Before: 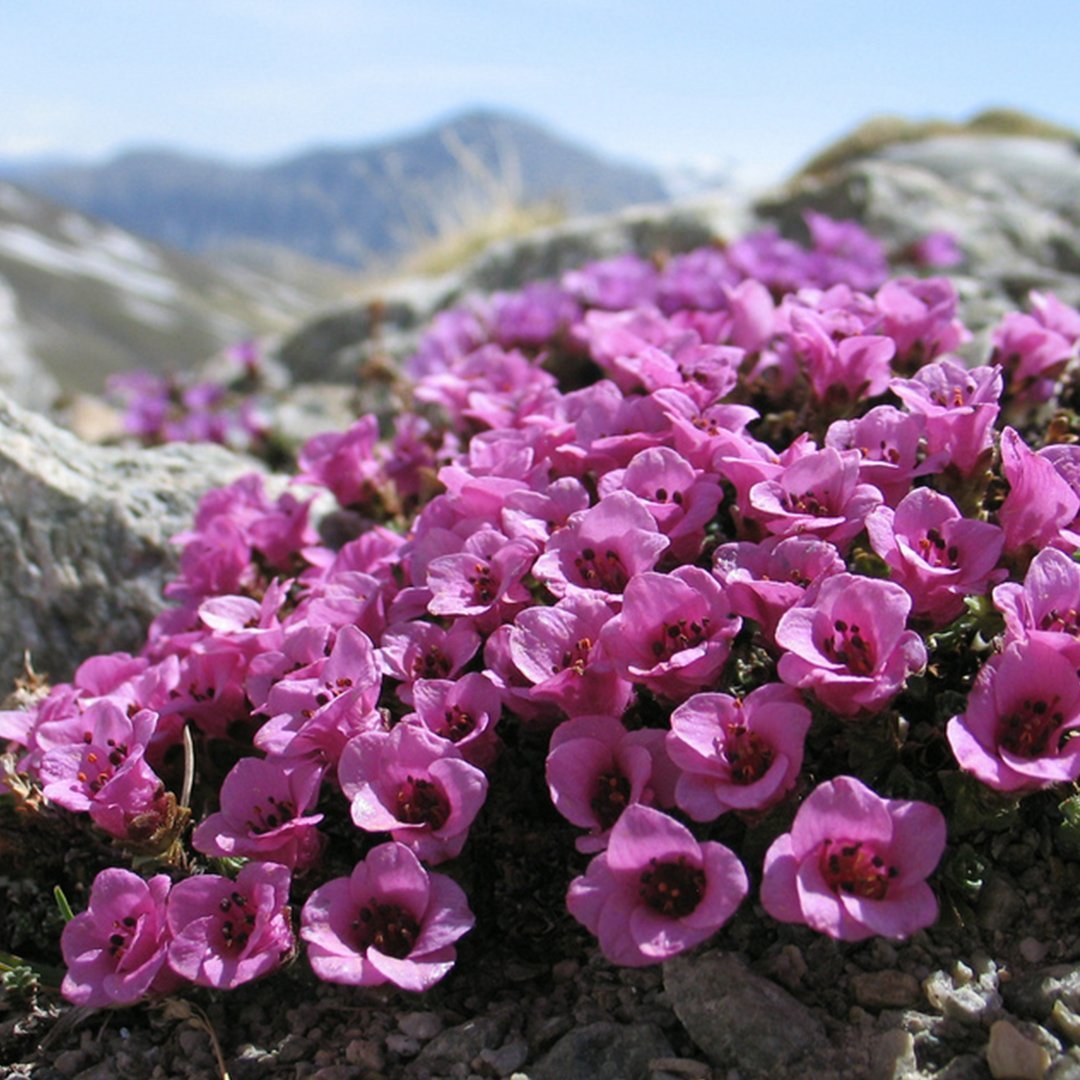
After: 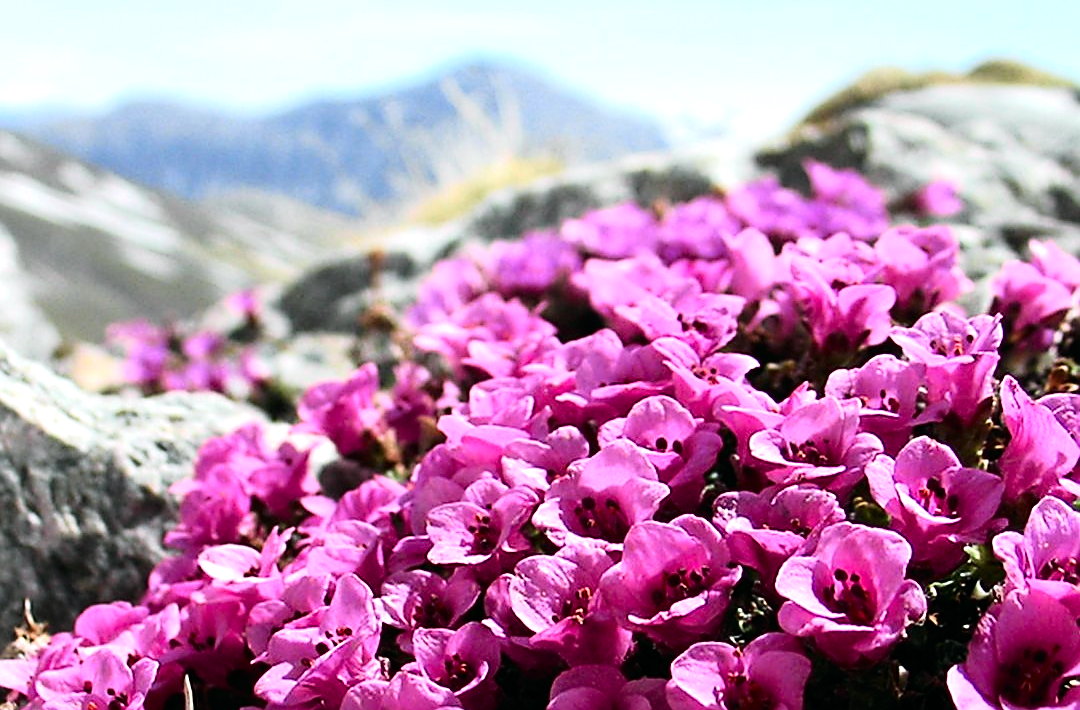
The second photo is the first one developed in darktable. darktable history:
sharpen: radius 1.424, amount 1.234, threshold 0.791
color correction: highlights b* 0.022, saturation 1.14
tone equalizer: -8 EV -0.758 EV, -7 EV -0.723 EV, -6 EV -0.599 EV, -5 EV -0.421 EV, -3 EV 0.397 EV, -2 EV 0.6 EV, -1 EV 0.688 EV, +0 EV 0.73 EV, edges refinement/feathering 500, mask exposure compensation -1.57 EV, preserve details no
tone curve: curves: ch0 [(0, 0) (0.058, 0.027) (0.214, 0.183) (0.304, 0.288) (0.561, 0.554) (0.687, 0.677) (0.768, 0.768) (0.858, 0.861) (0.986, 0.957)]; ch1 [(0, 0) (0.172, 0.123) (0.312, 0.296) (0.437, 0.429) (0.471, 0.469) (0.502, 0.5) (0.513, 0.515) (0.583, 0.604) (0.631, 0.659) (0.703, 0.721) (0.889, 0.924) (1, 1)]; ch2 [(0, 0) (0.411, 0.424) (0.485, 0.497) (0.502, 0.5) (0.517, 0.511) (0.566, 0.573) (0.622, 0.613) (0.709, 0.677) (1, 1)], color space Lab, independent channels, preserve colors none
contrast brightness saturation: contrast 0.146, brightness 0.04
crop and rotate: top 4.771%, bottom 29.452%
